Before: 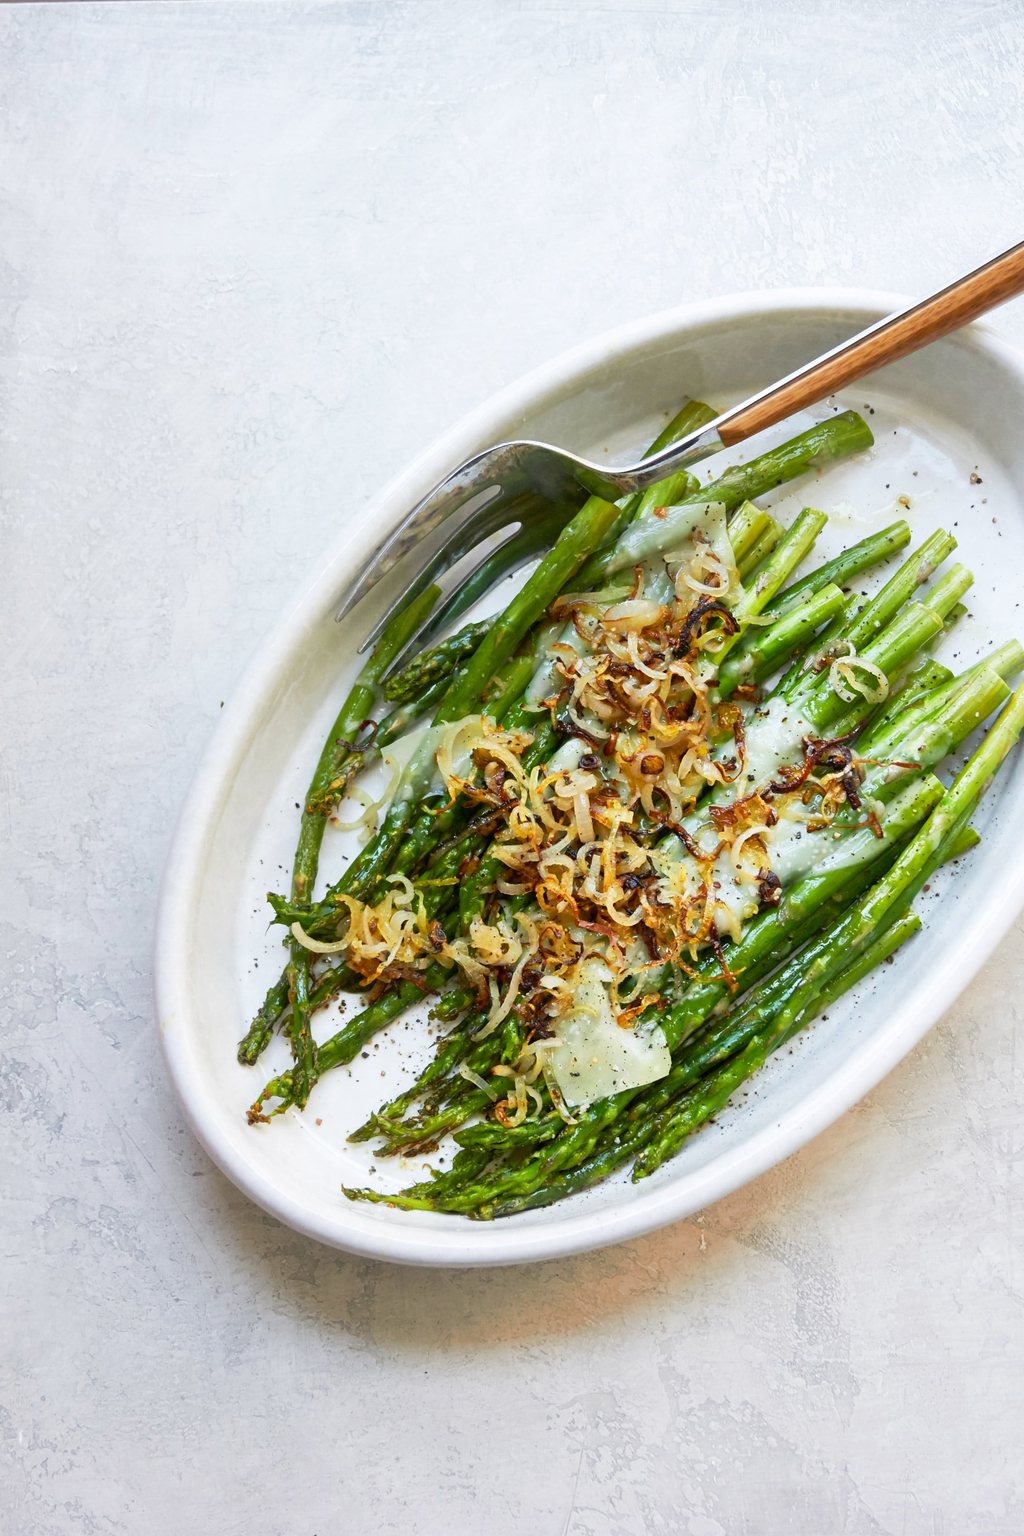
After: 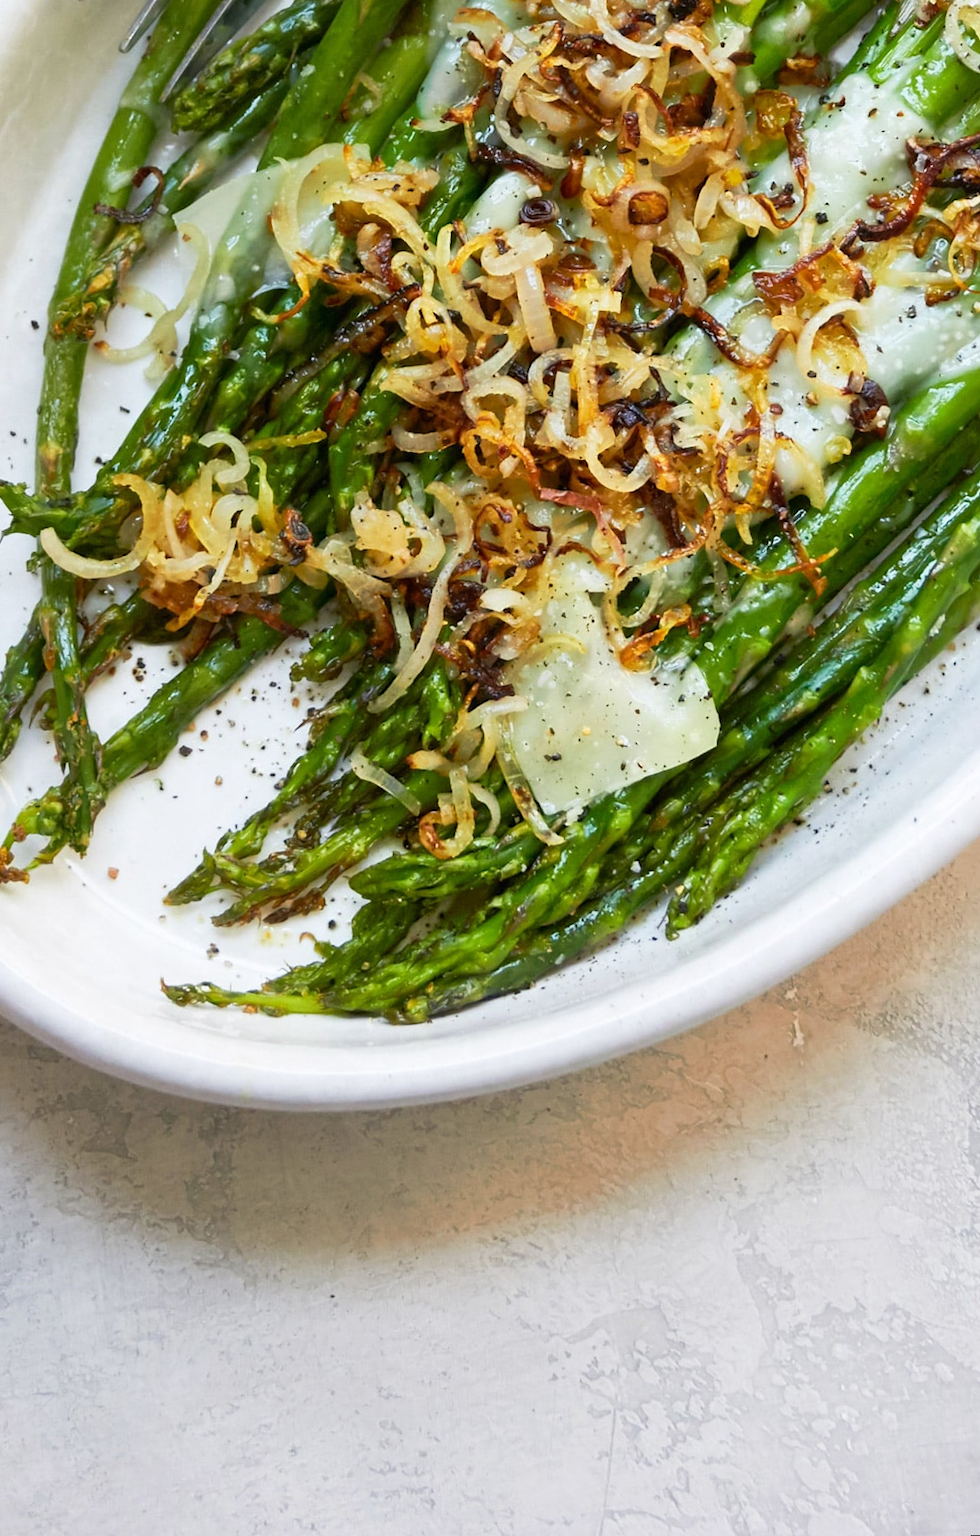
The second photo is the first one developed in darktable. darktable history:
rotate and perspective: rotation -4.25°, automatic cropping off
crop: left 29.672%, top 41.786%, right 20.851%, bottom 3.487%
